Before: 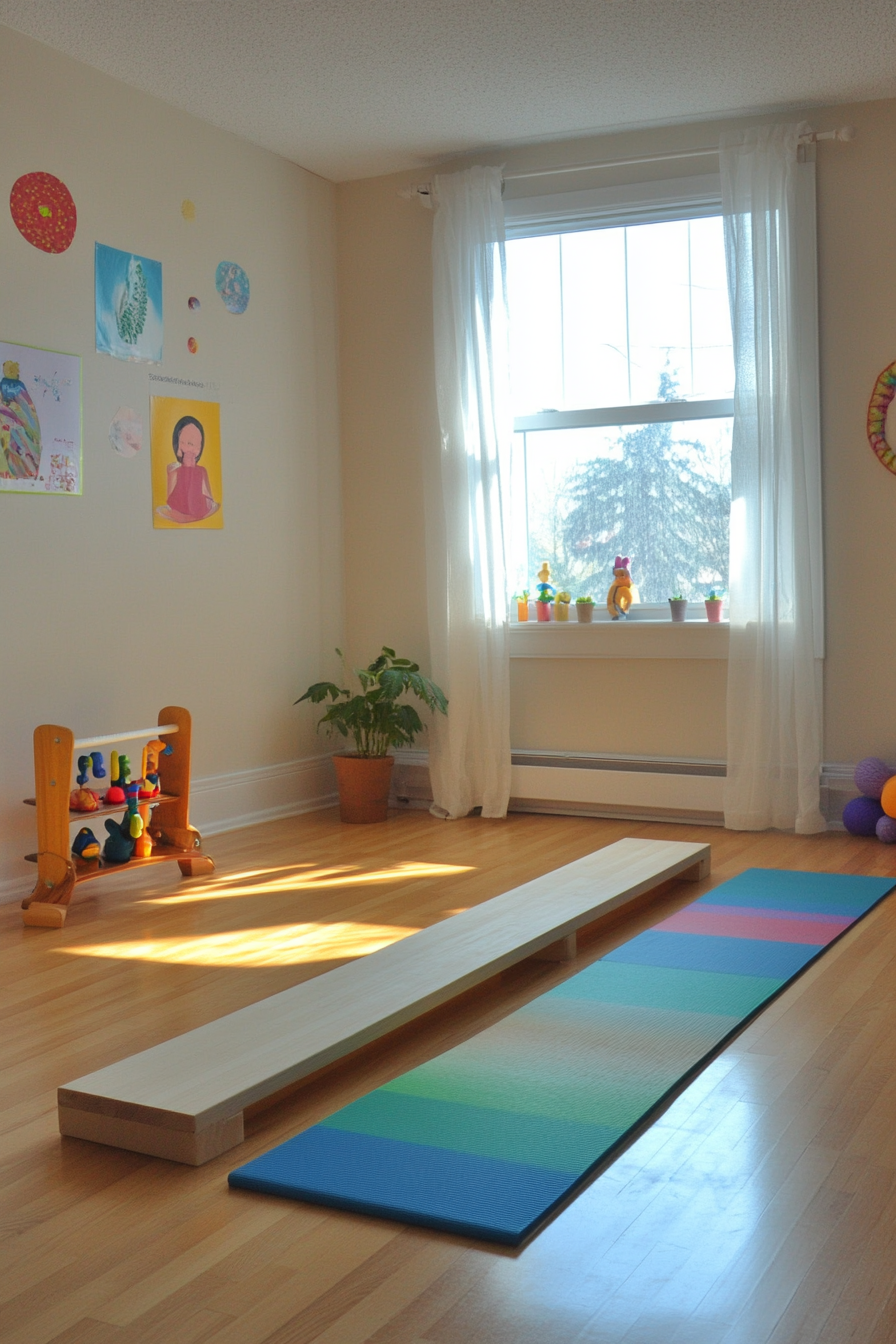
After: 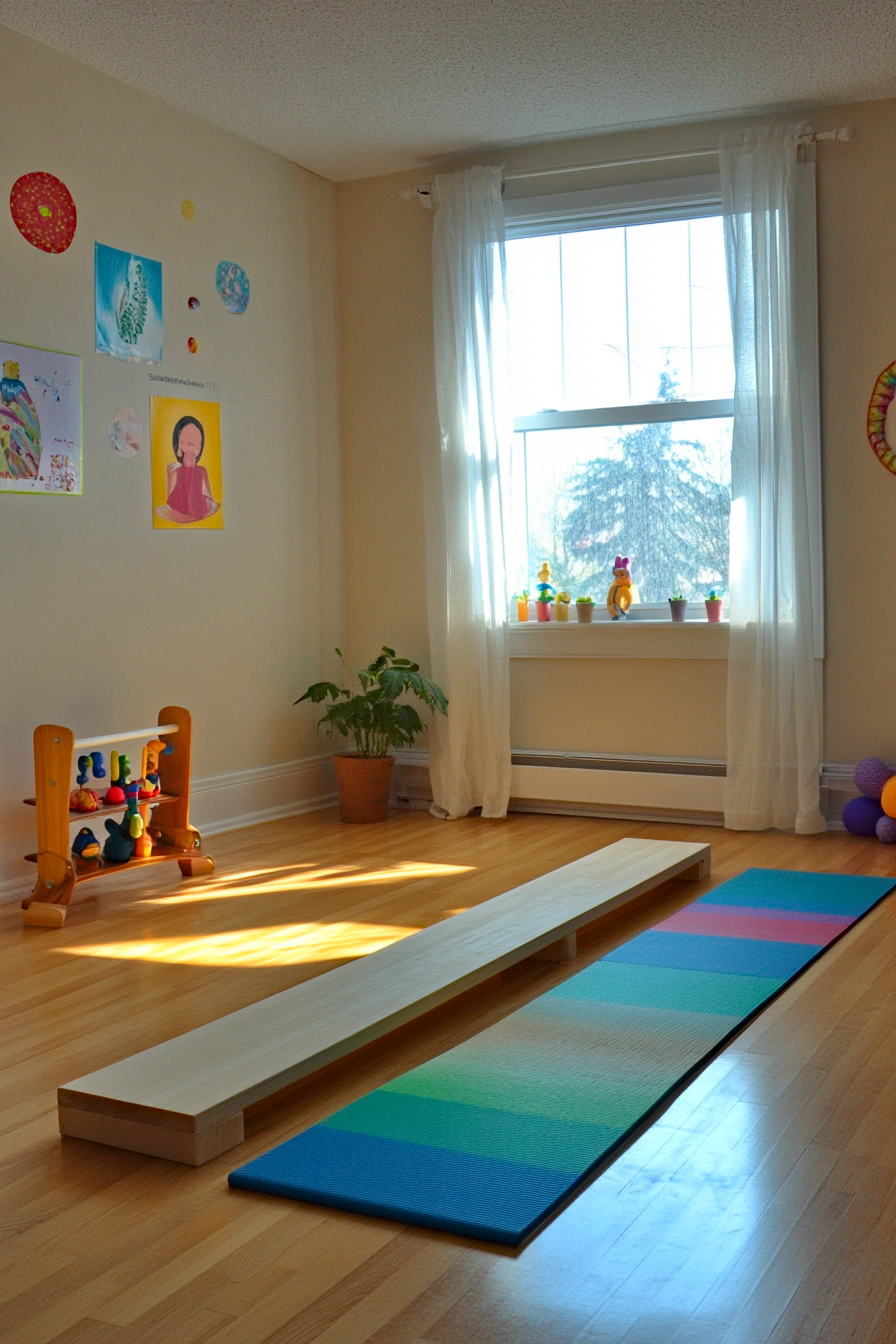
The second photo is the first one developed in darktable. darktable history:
contrast brightness saturation: contrast 0.142
haze removal: strength 0.386, distance 0.215, compatibility mode true, adaptive false
